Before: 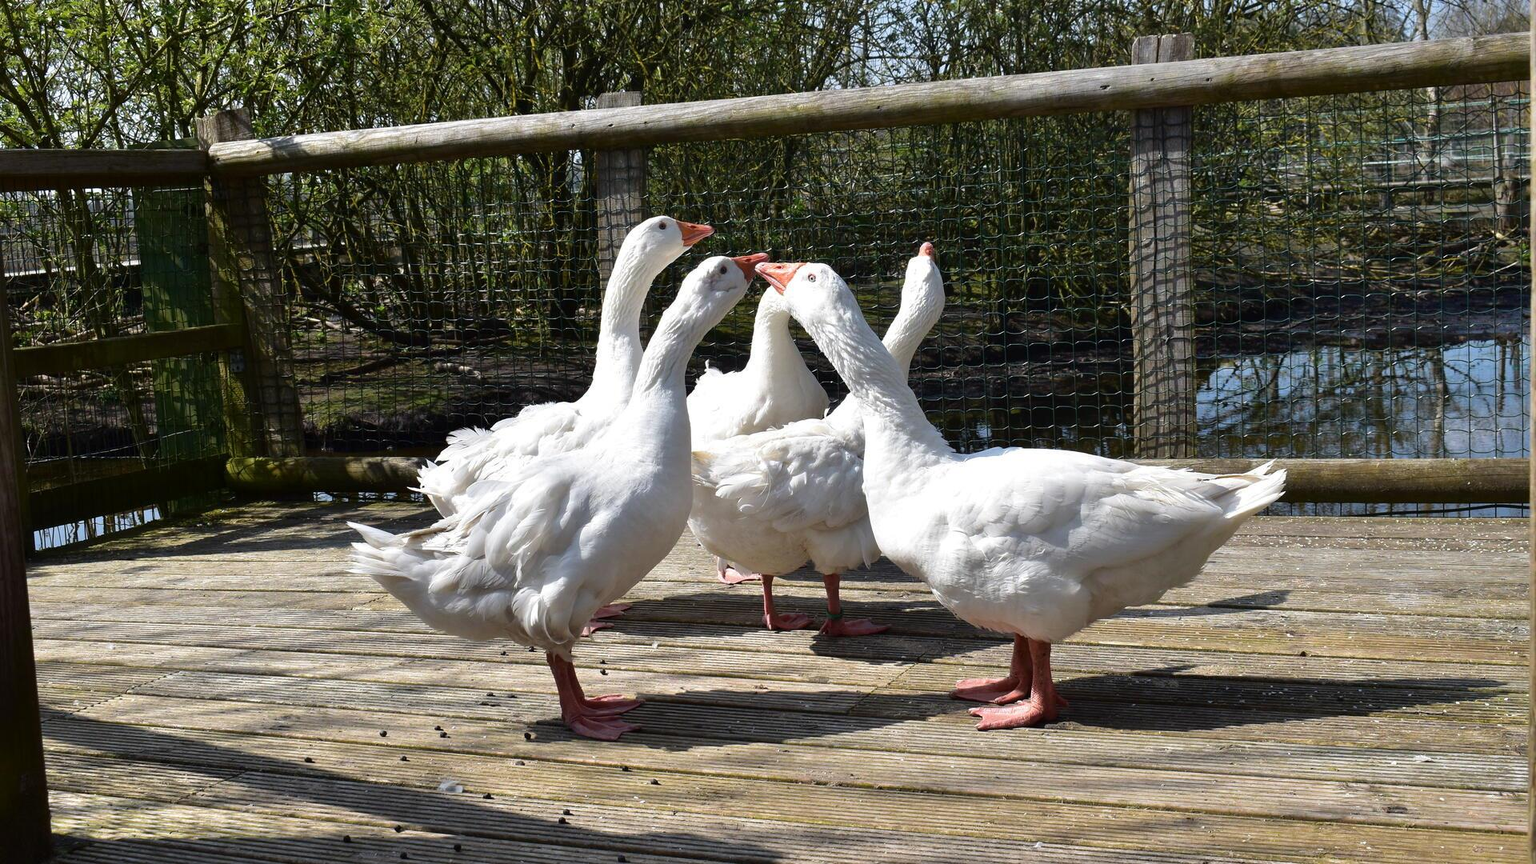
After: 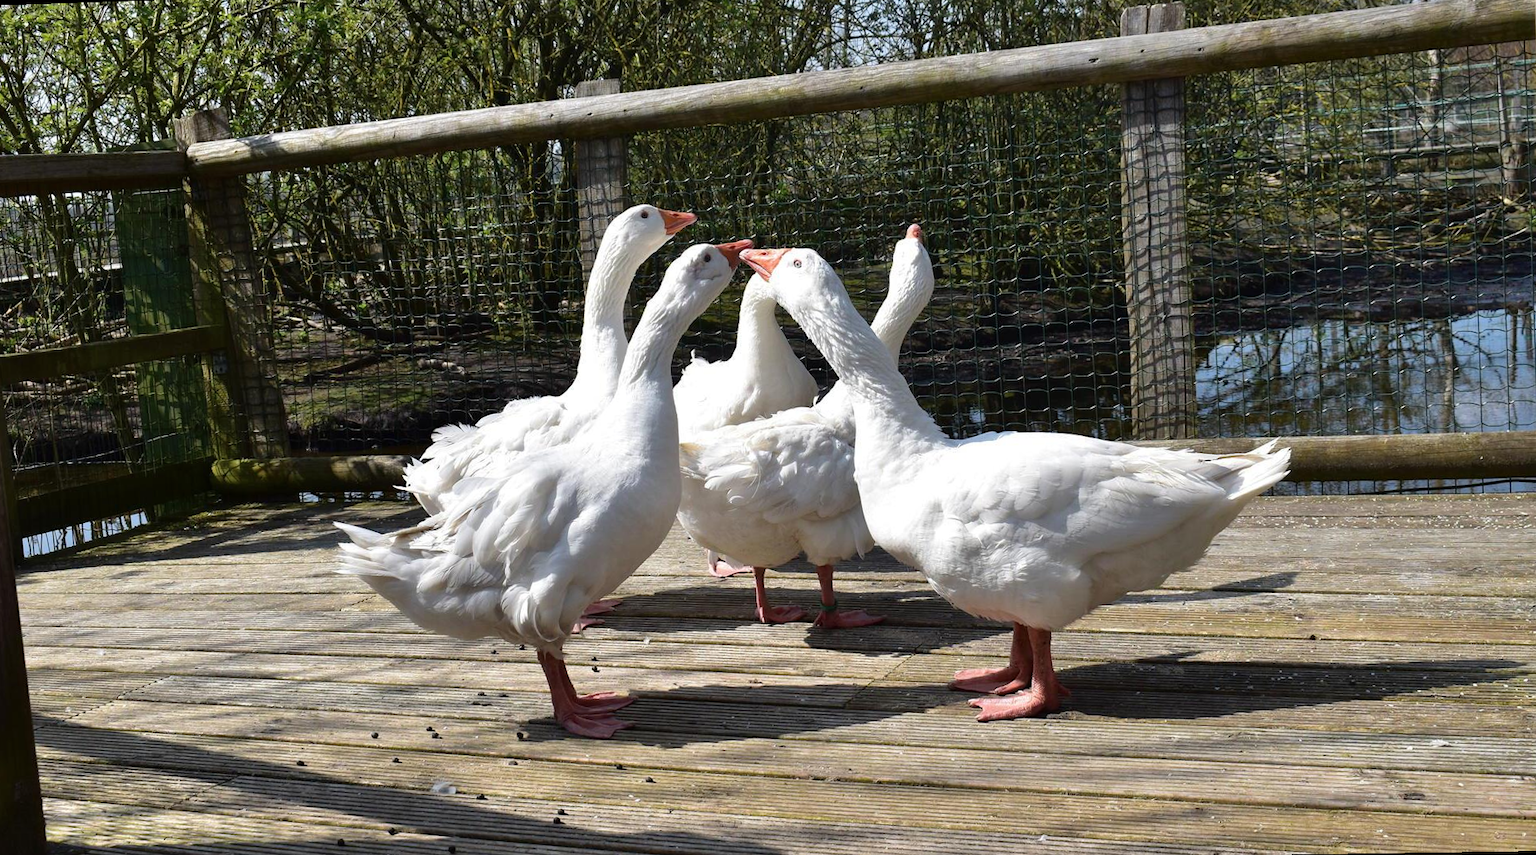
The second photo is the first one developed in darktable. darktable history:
rotate and perspective: rotation -1.32°, lens shift (horizontal) -0.031, crop left 0.015, crop right 0.985, crop top 0.047, crop bottom 0.982
shadows and highlights: shadows 30.86, highlights 0, soften with gaussian
